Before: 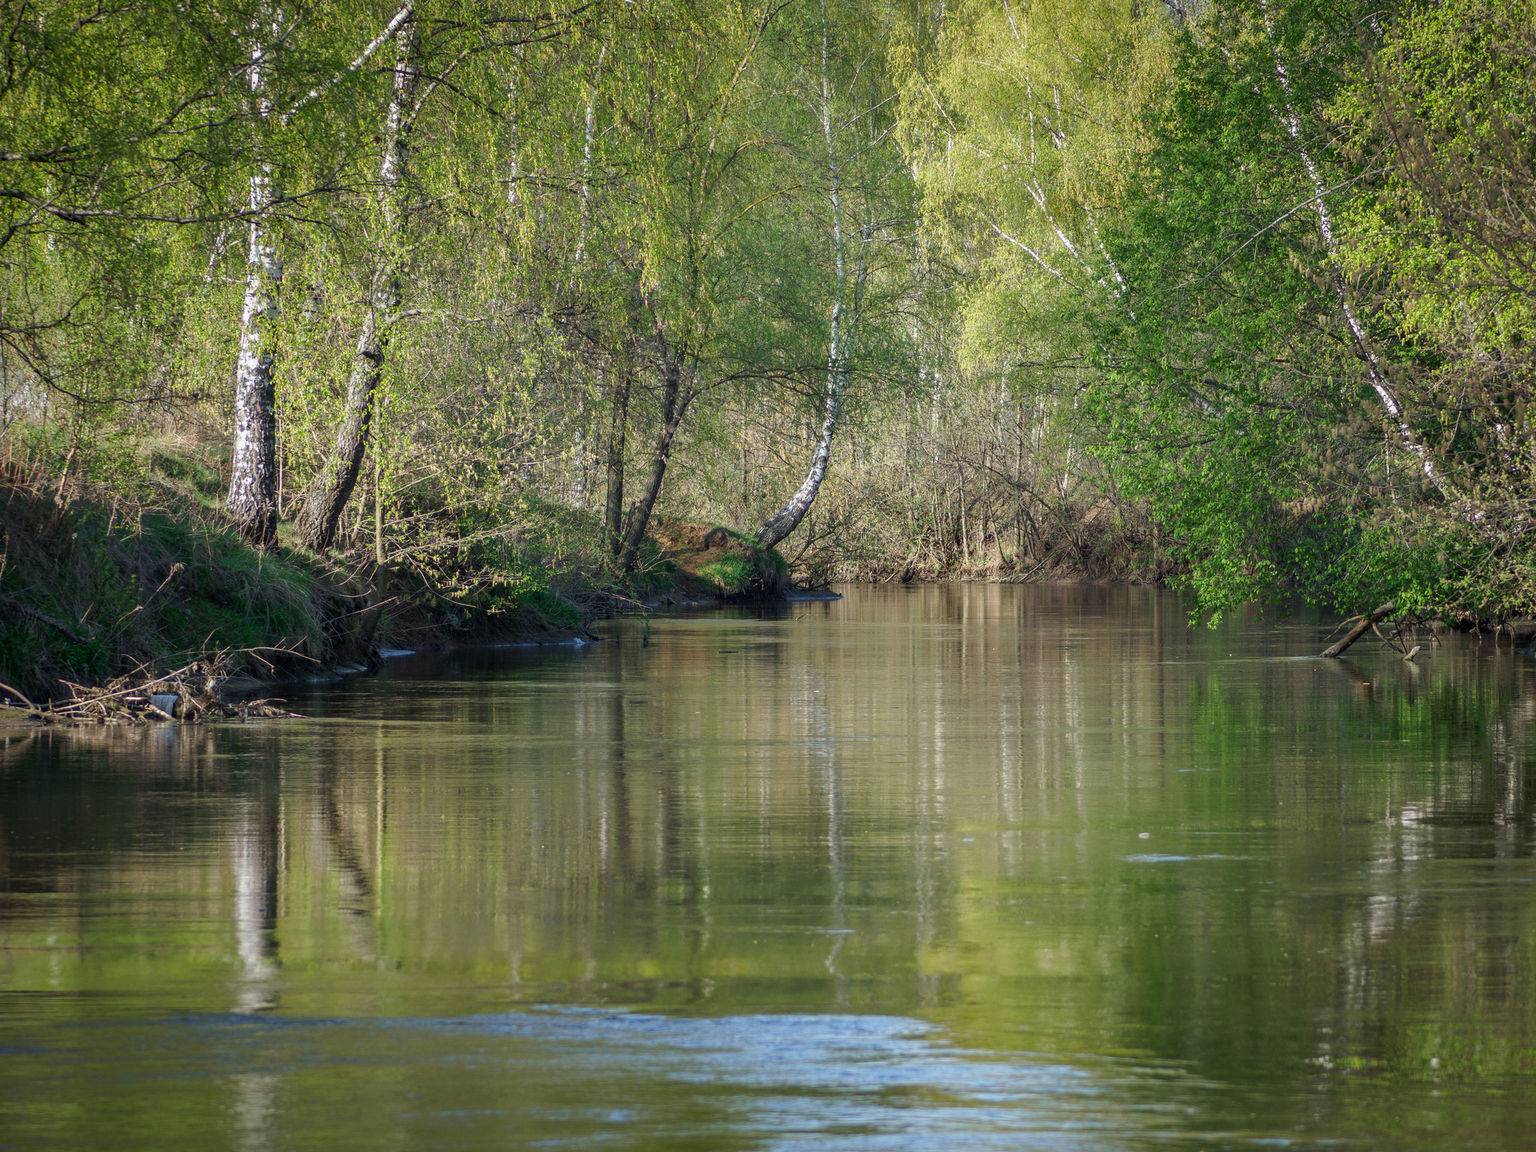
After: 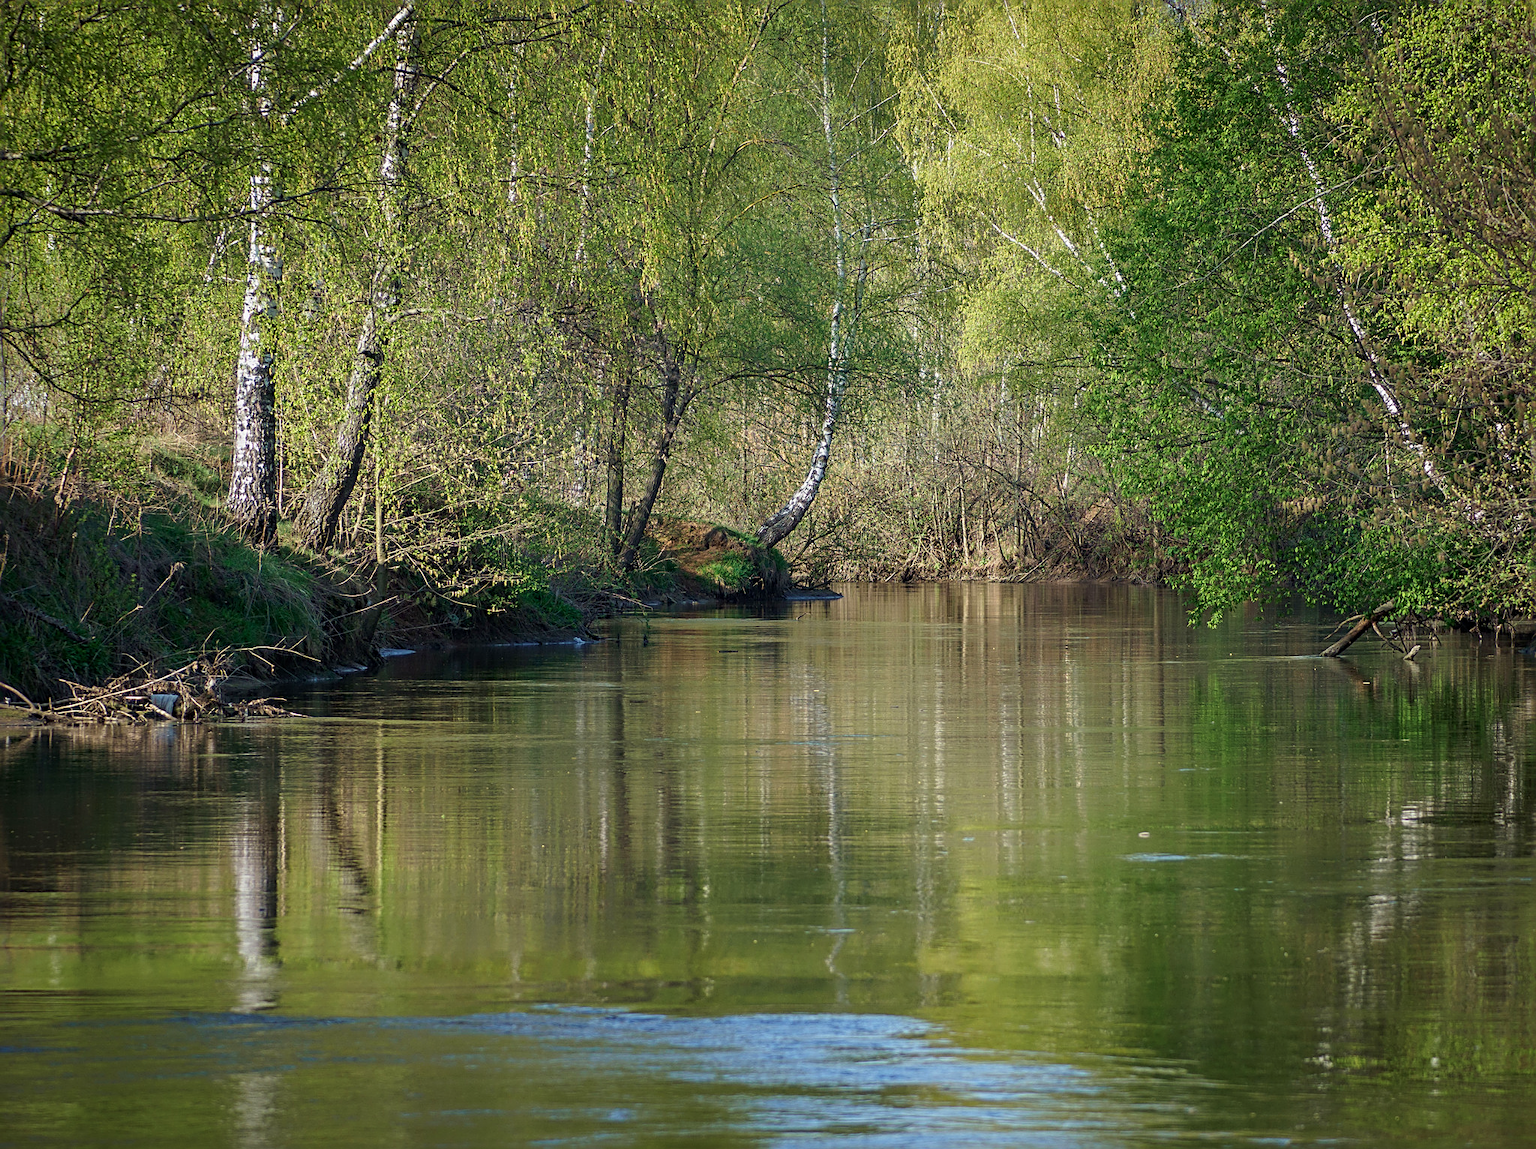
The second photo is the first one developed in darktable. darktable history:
sharpen: radius 2.593, amount 0.685
velvia: on, module defaults
crop: top 0.086%, bottom 0.155%
exposure: exposure -0.174 EV, compensate exposure bias true, compensate highlight preservation false
